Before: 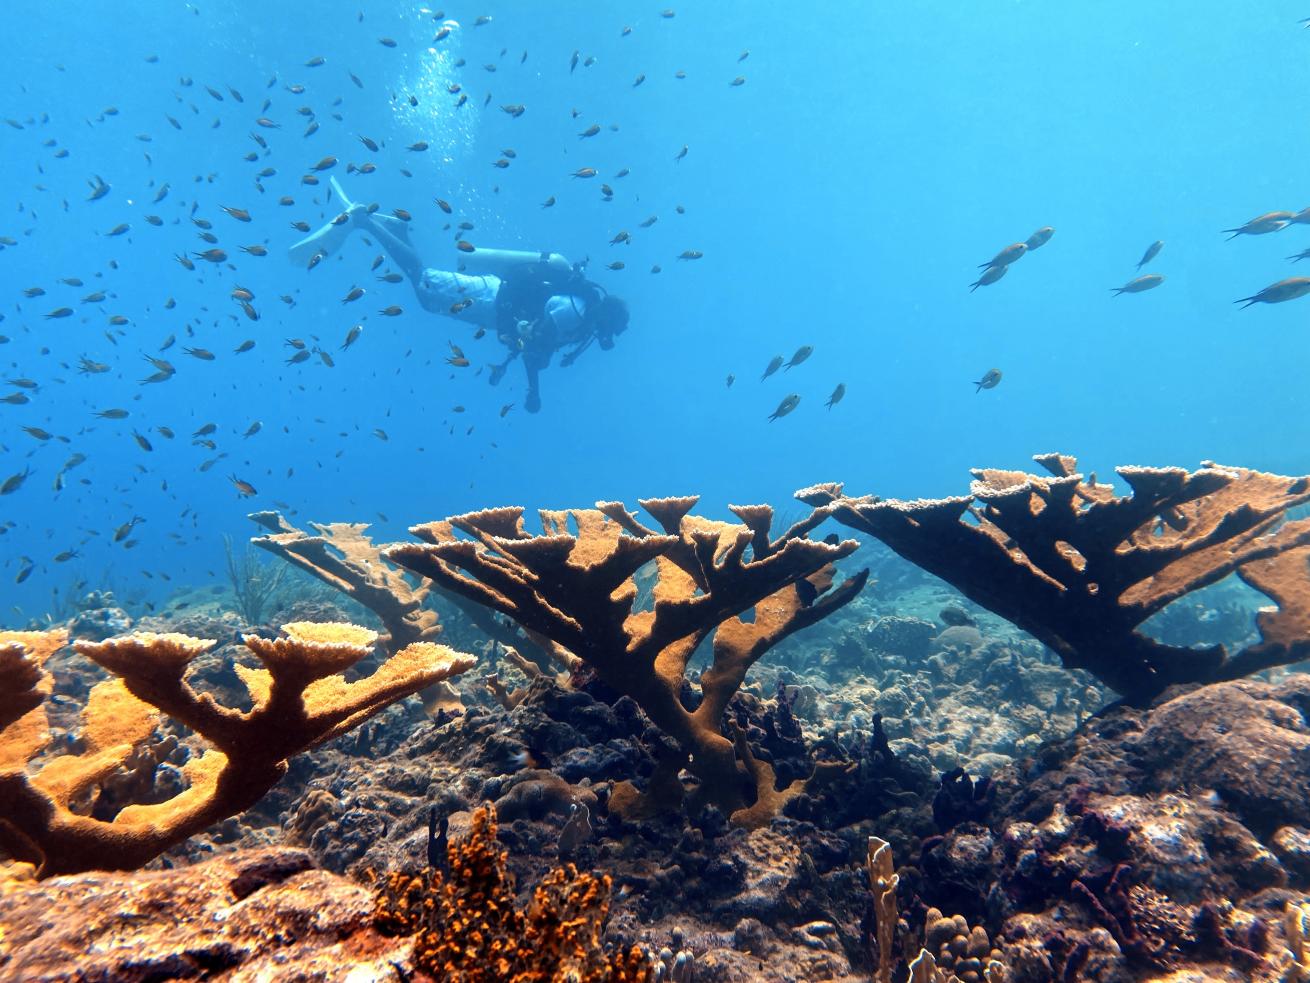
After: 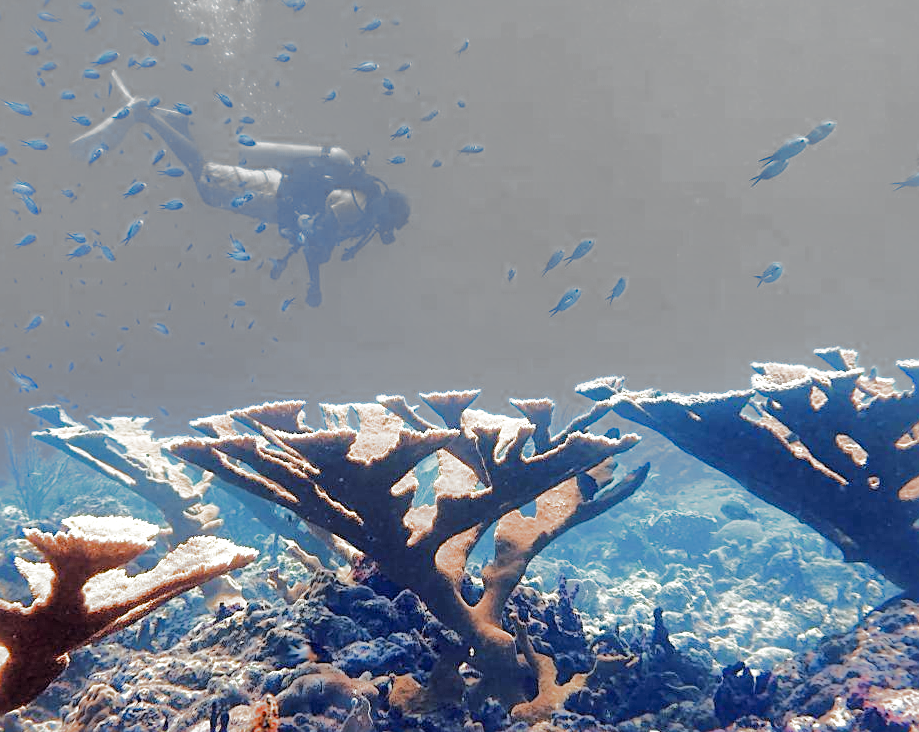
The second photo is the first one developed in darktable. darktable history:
exposure: black level correction 0, exposure 2.11 EV, compensate highlight preservation false
contrast brightness saturation: saturation -0.029
shadows and highlights: shadows 25.34, highlights -71.1
crop and rotate: left 16.765%, top 10.823%, right 13.036%, bottom 14.668%
filmic rgb: black relative exposure -7.65 EV, white relative exposure 4.56 EV, hardness 3.61, add noise in highlights 0, color science v3 (2019), use custom middle-gray values true, contrast in highlights soft
sharpen: on, module defaults
color calibration: illuminant as shot in camera, x 0.359, y 0.363, temperature 4578.76 K
